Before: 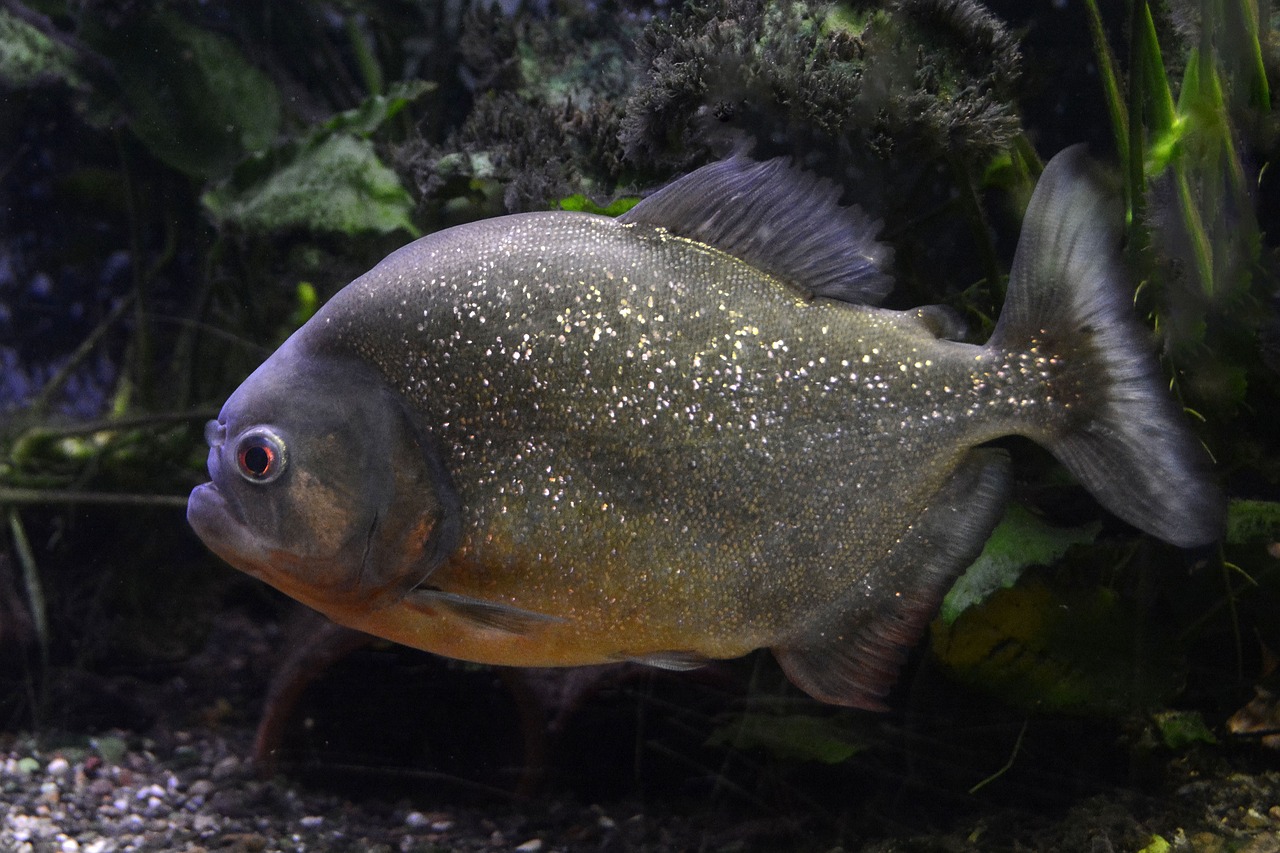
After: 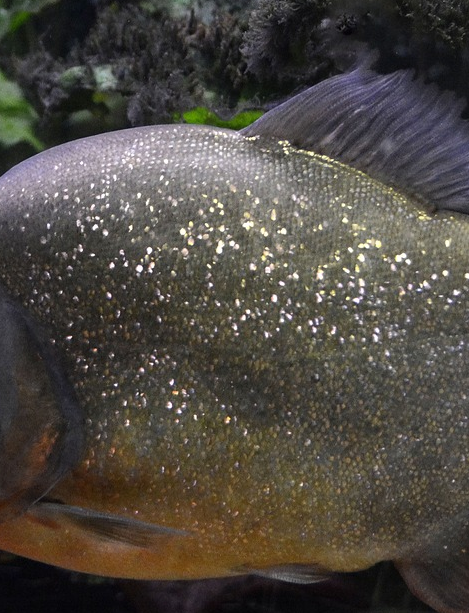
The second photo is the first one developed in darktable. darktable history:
crop and rotate: left 29.505%, top 10.205%, right 33.846%, bottom 17.888%
